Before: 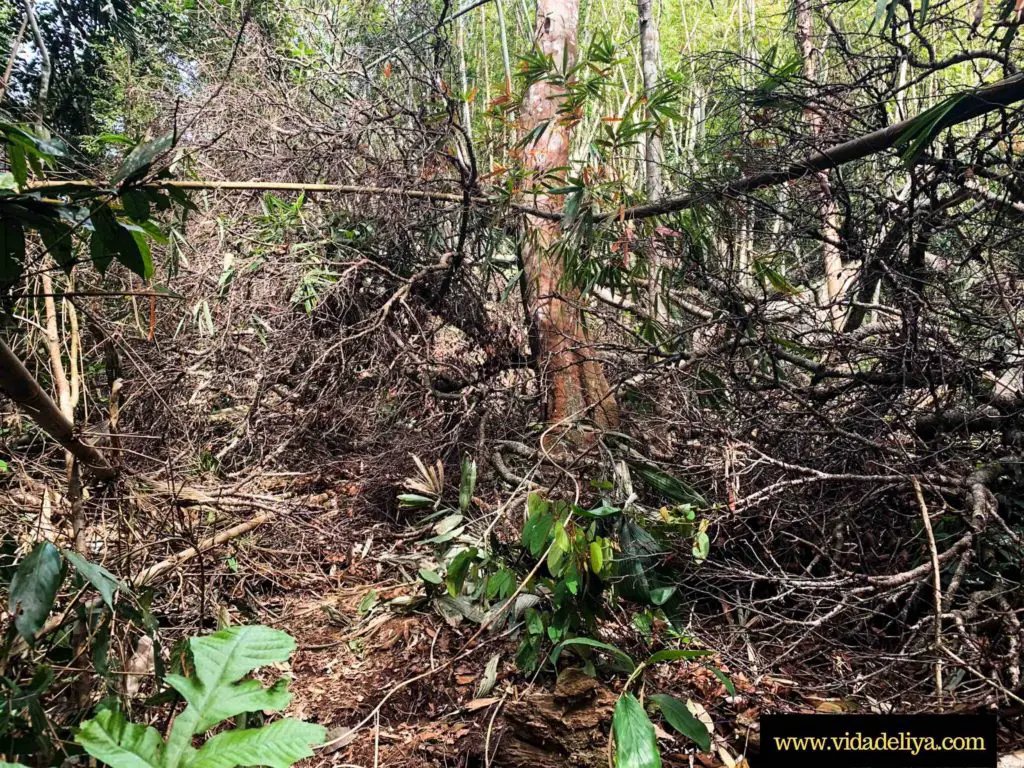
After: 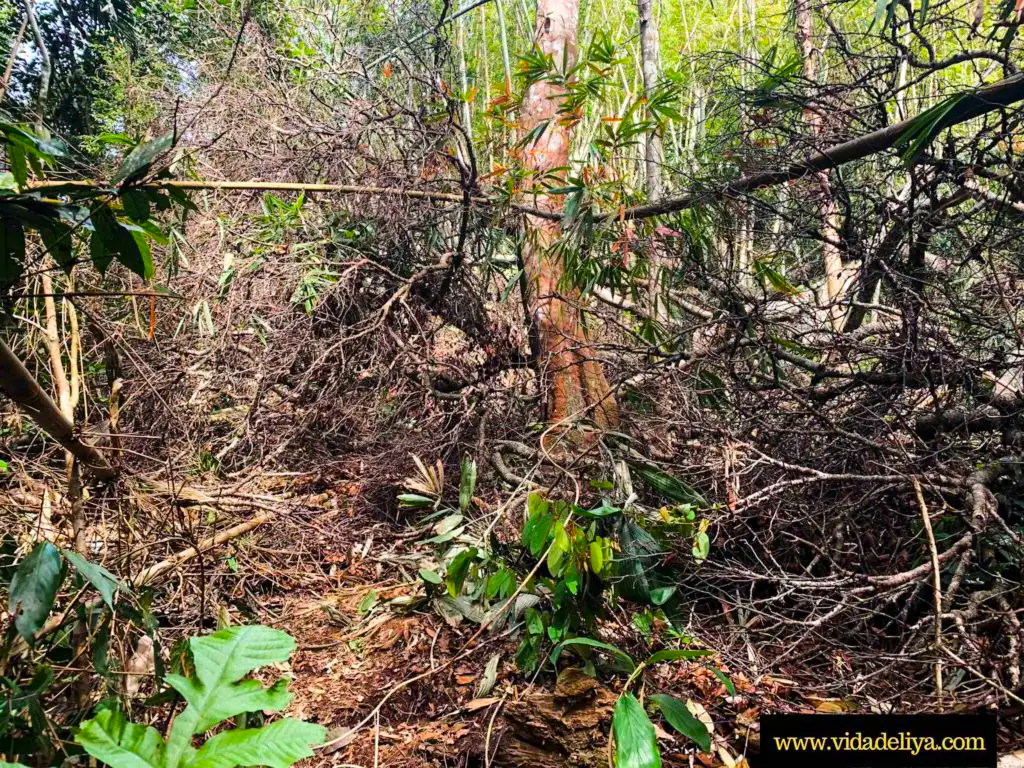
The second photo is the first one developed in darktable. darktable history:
color balance rgb: perceptual saturation grading › global saturation 25%, perceptual brilliance grading › mid-tones 10%, perceptual brilliance grading › shadows 15%, global vibrance 20%
levels: mode automatic, black 0.023%, white 99.97%, levels [0.062, 0.494, 0.925]
